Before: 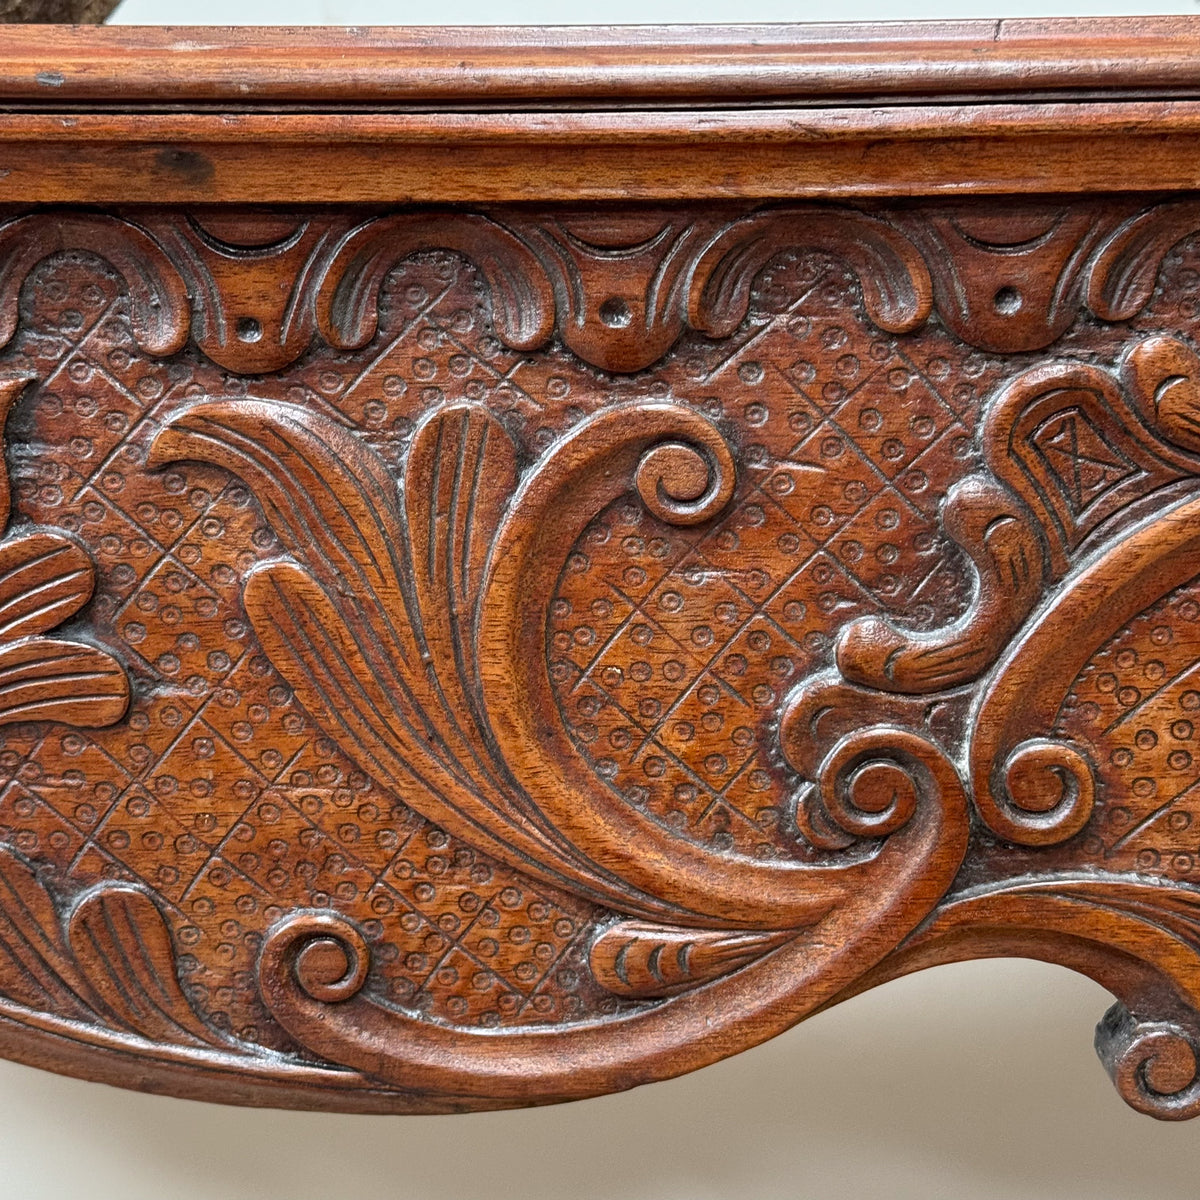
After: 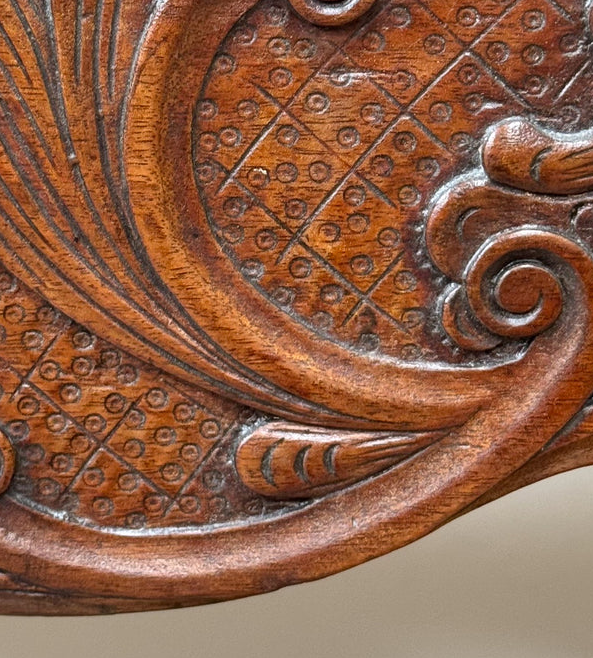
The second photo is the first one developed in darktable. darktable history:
crop: left 29.563%, top 41.589%, right 21.009%, bottom 3.501%
